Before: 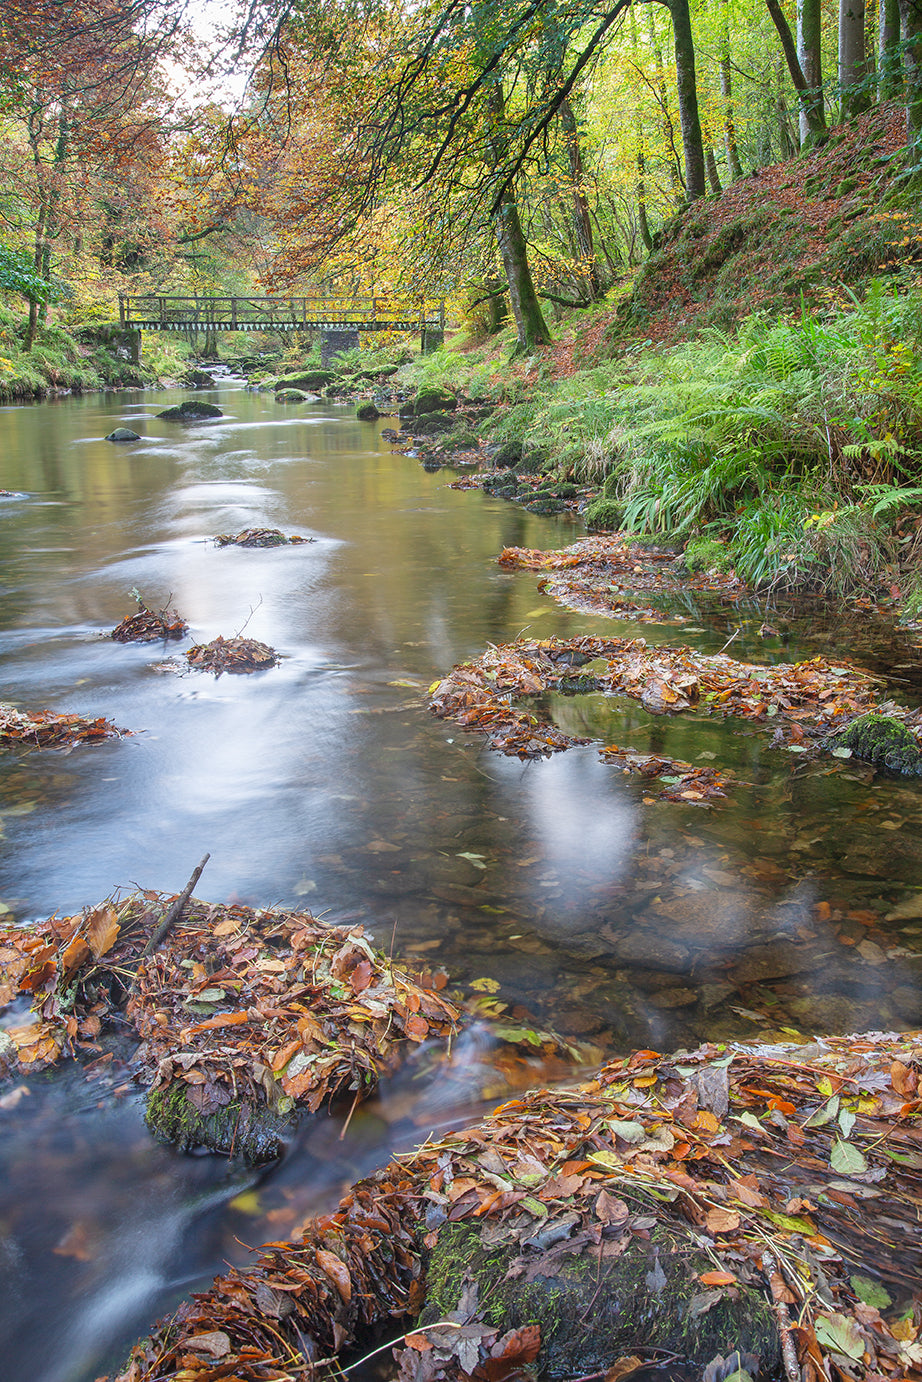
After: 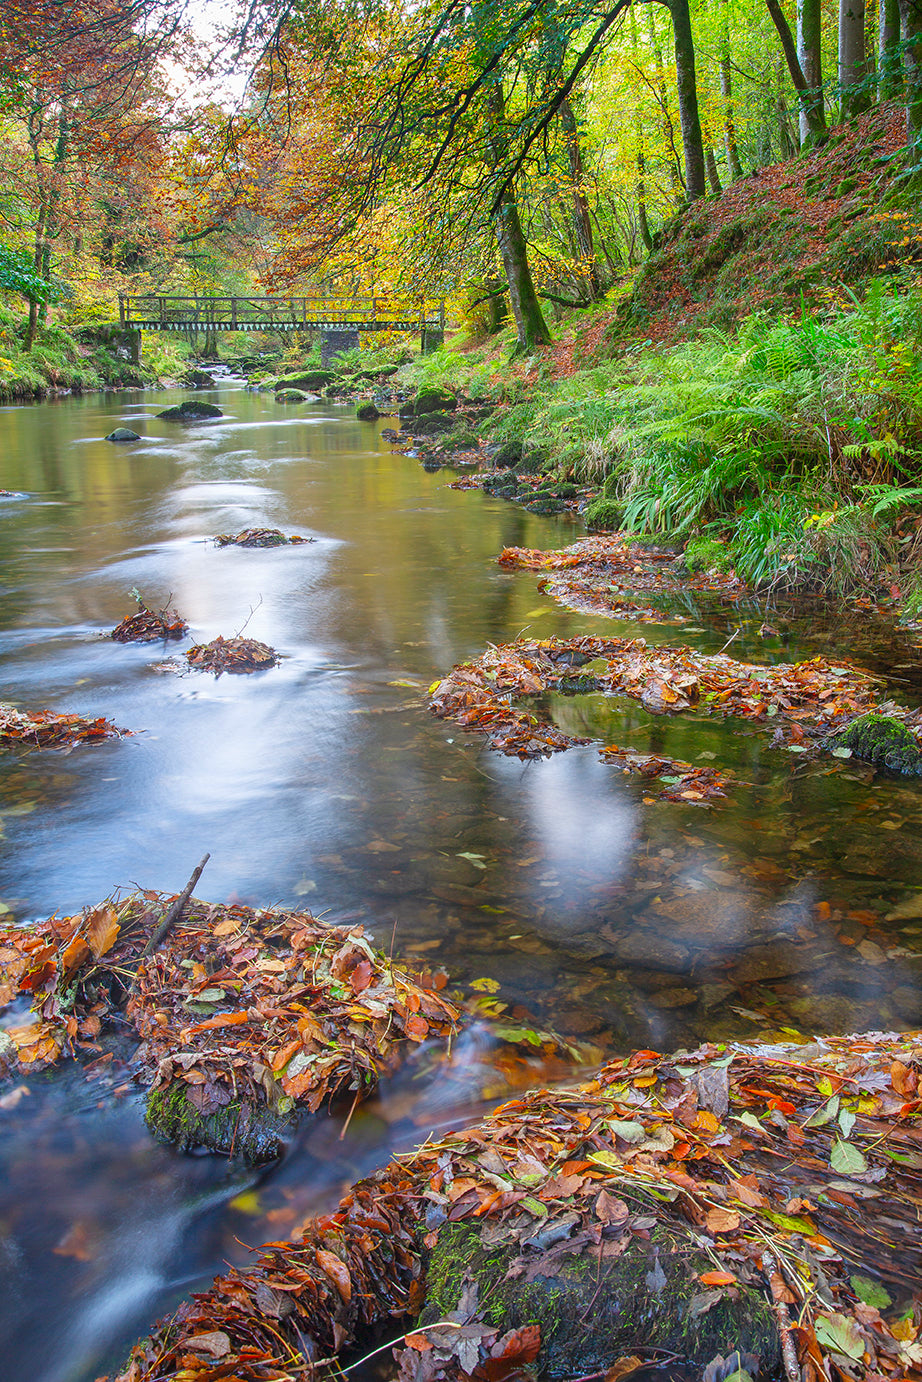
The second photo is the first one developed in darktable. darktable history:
contrast brightness saturation: brightness -0.029, saturation 0.336
